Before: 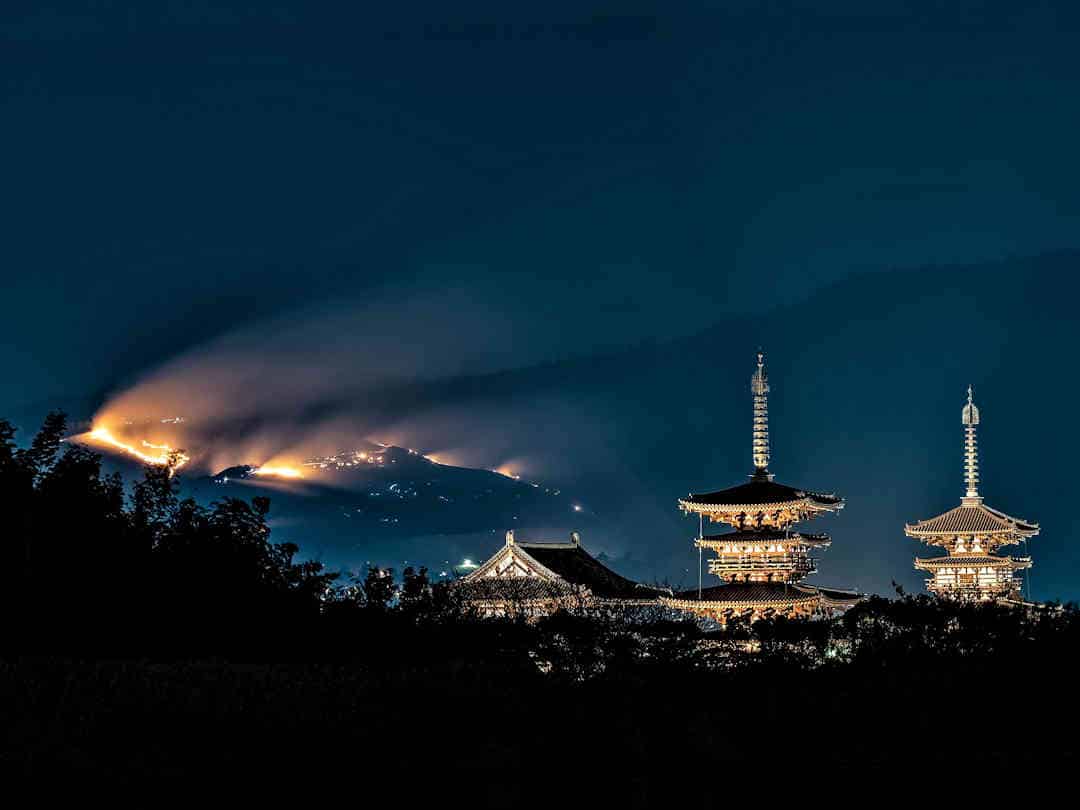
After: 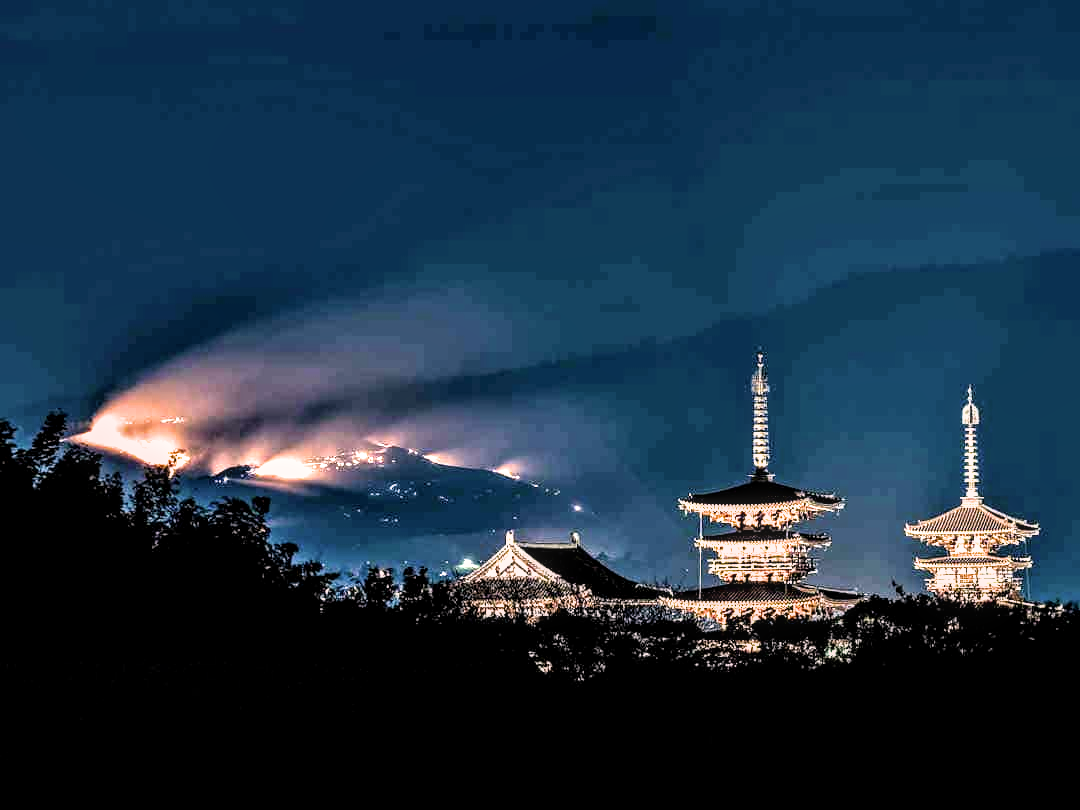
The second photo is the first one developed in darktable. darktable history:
filmic rgb: white relative exposure 2.45 EV, hardness 6.33
local contrast: on, module defaults
white balance: red 0.983, blue 1.036
color correction: highlights a* 7.34, highlights b* 4.37
exposure: black level correction 0.001, exposure 1.129 EV, compensate exposure bias true, compensate highlight preservation false
